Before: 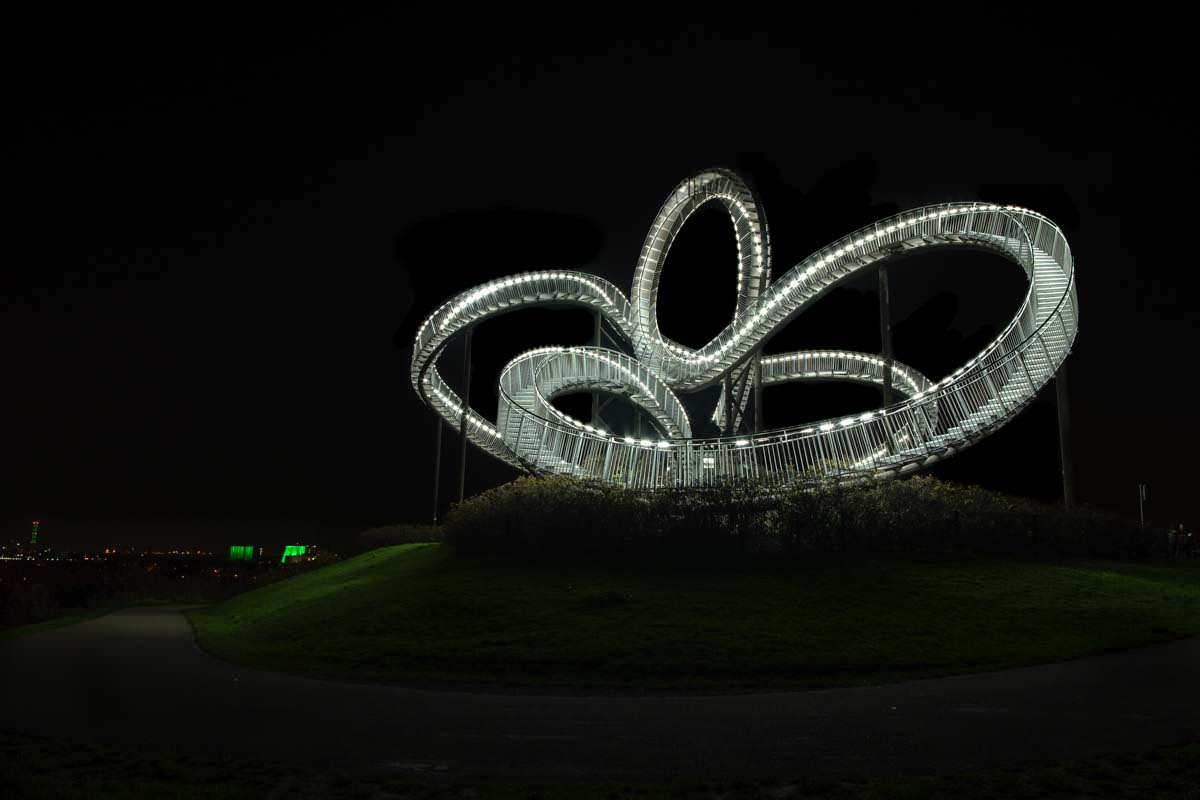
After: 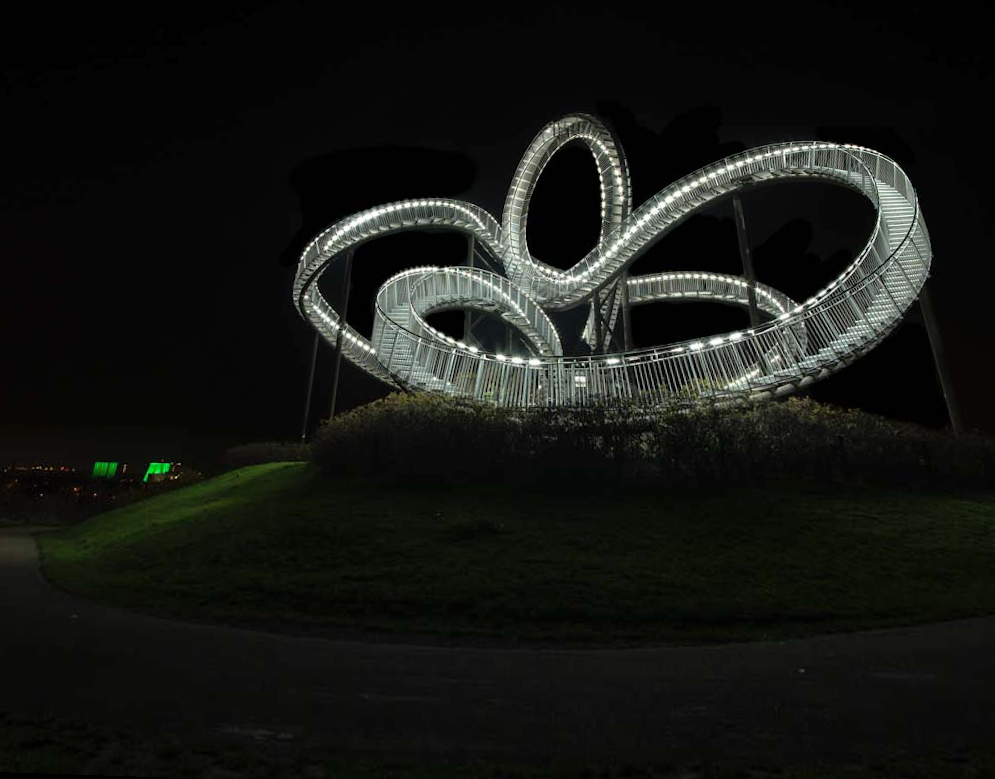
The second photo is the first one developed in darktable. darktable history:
shadows and highlights: shadows 25, highlights -25
white balance: red 1, blue 1
rotate and perspective: rotation 0.72°, lens shift (vertical) -0.352, lens shift (horizontal) -0.051, crop left 0.152, crop right 0.859, crop top 0.019, crop bottom 0.964
